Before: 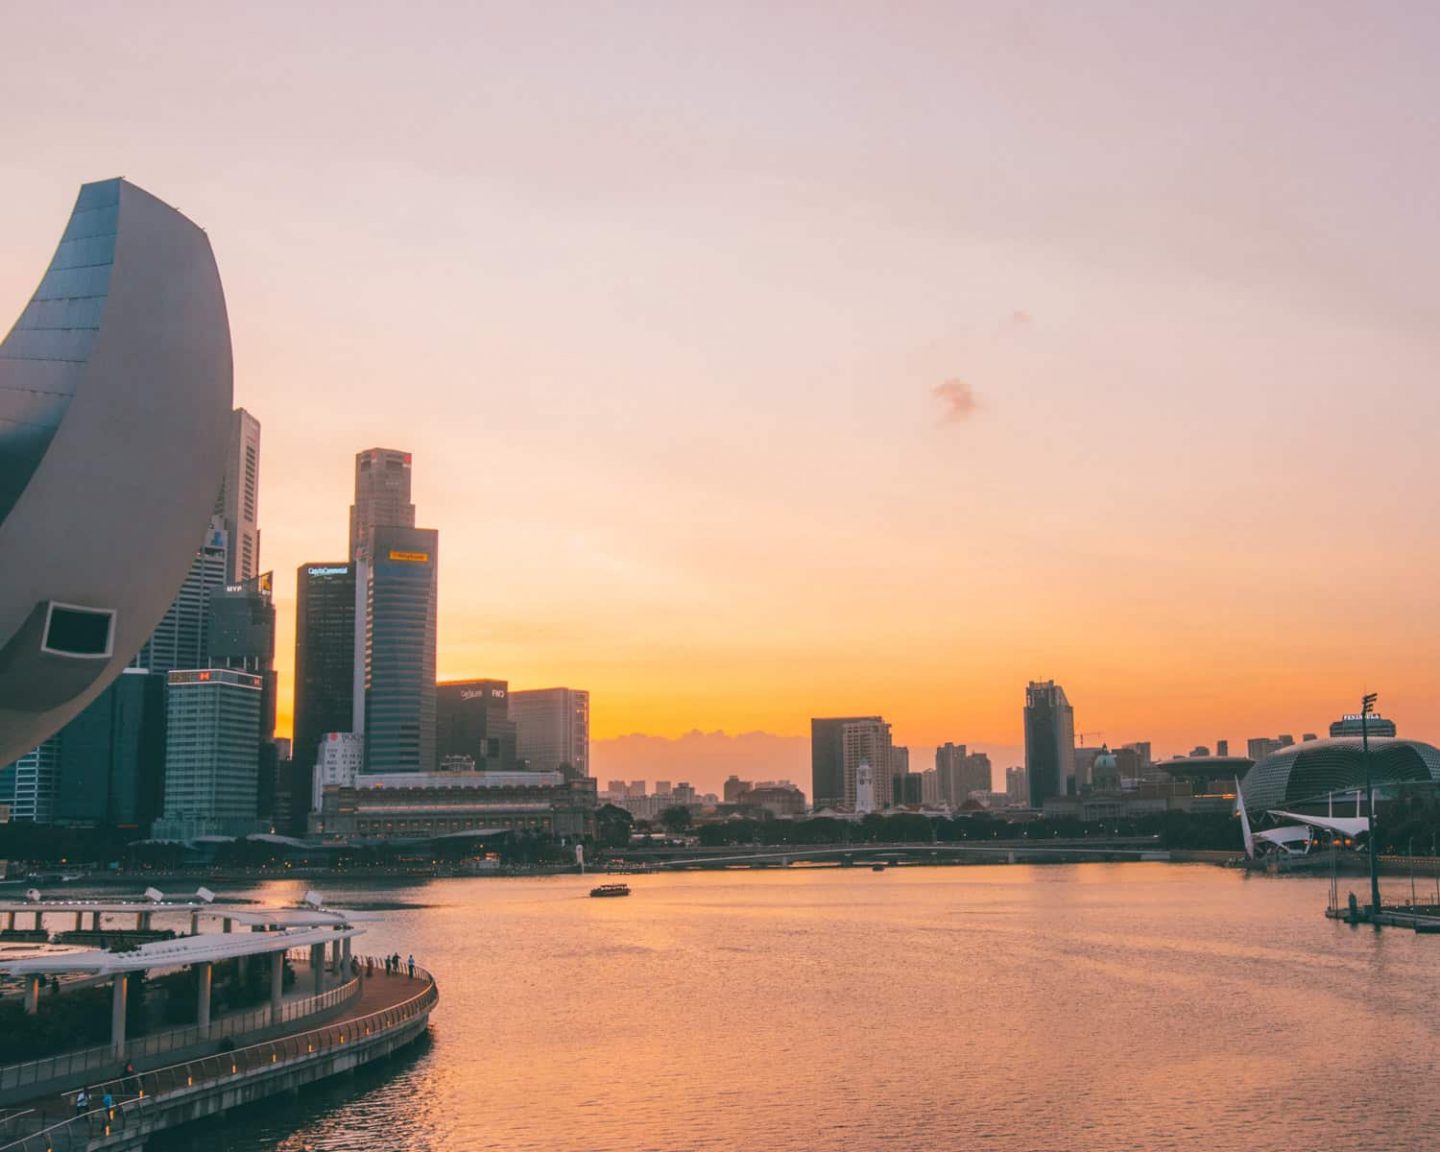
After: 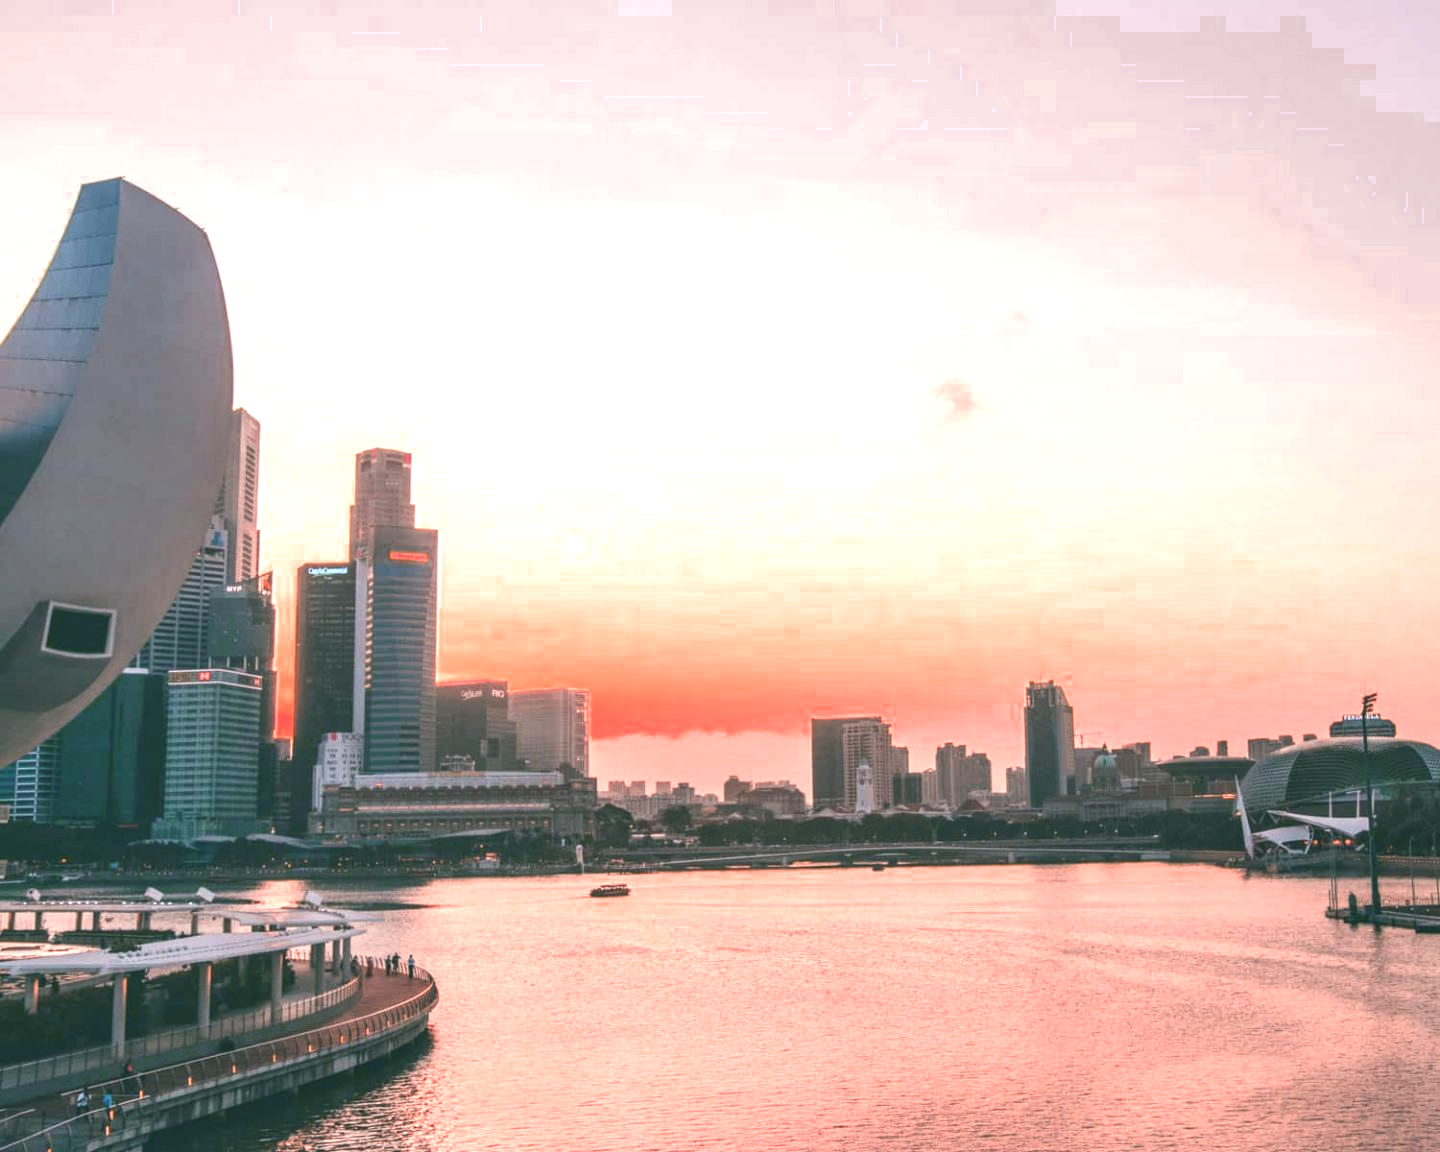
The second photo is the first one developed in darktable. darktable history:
local contrast: on, module defaults
color zones: curves: ch0 [(0.006, 0.385) (0.143, 0.563) (0.243, 0.321) (0.352, 0.464) (0.516, 0.456) (0.625, 0.5) (0.75, 0.5) (0.875, 0.5)]; ch1 [(0, 0.5) (0.134, 0.504) (0.246, 0.463) (0.421, 0.515) (0.5, 0.56) (0.625, 0.5) (0.75, 0.5) (0.875, 0.5)]; ch2 [(0, 0.5) (0.131, 0.426) (0.307, 0.289) (0.38, 0.188) (0.513, 0.216) (0.625, 0.548) (0.75, 0.468) (0.838, 0.396) (0.971, 0.311)]
exposure: black level correction -0.005, exposure 0.618 EV, compensate exposure bias true, compensate highlight preservation false
